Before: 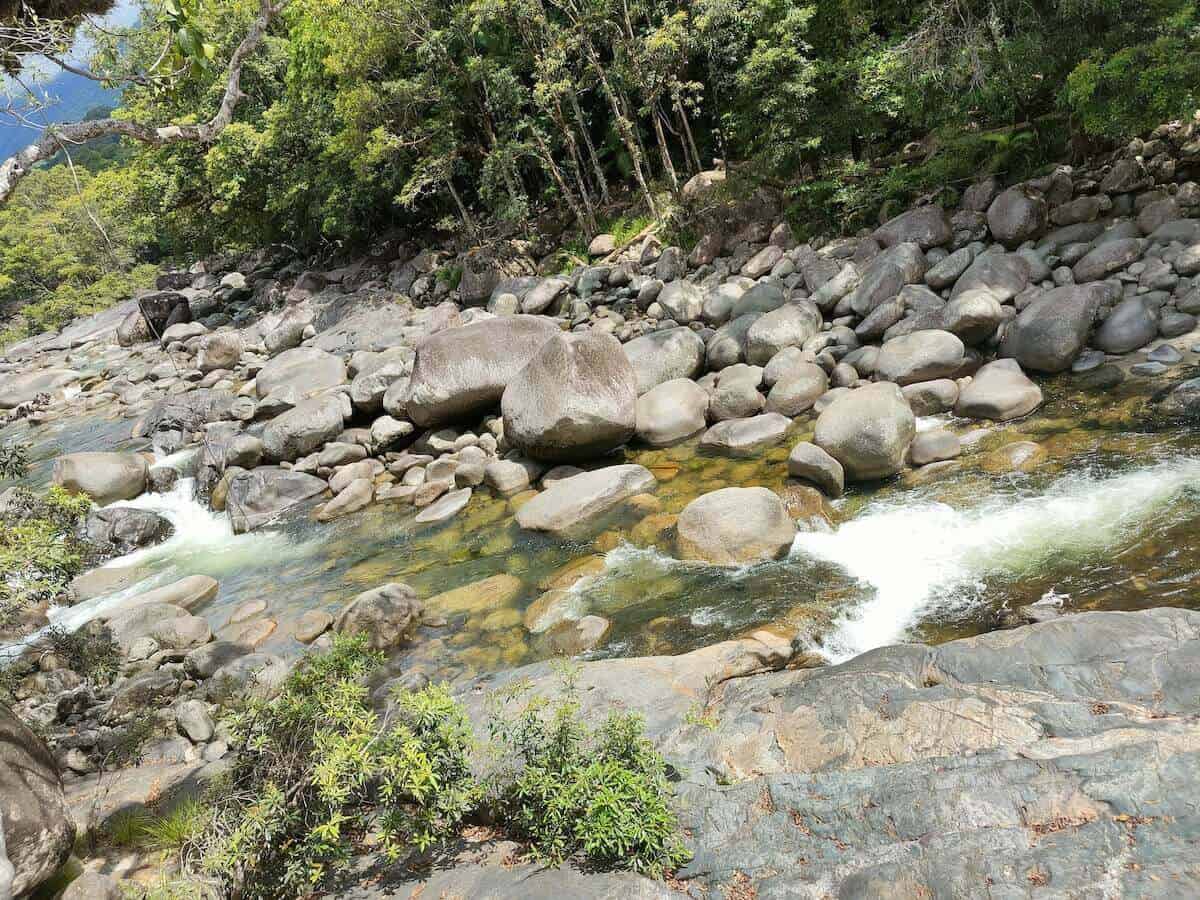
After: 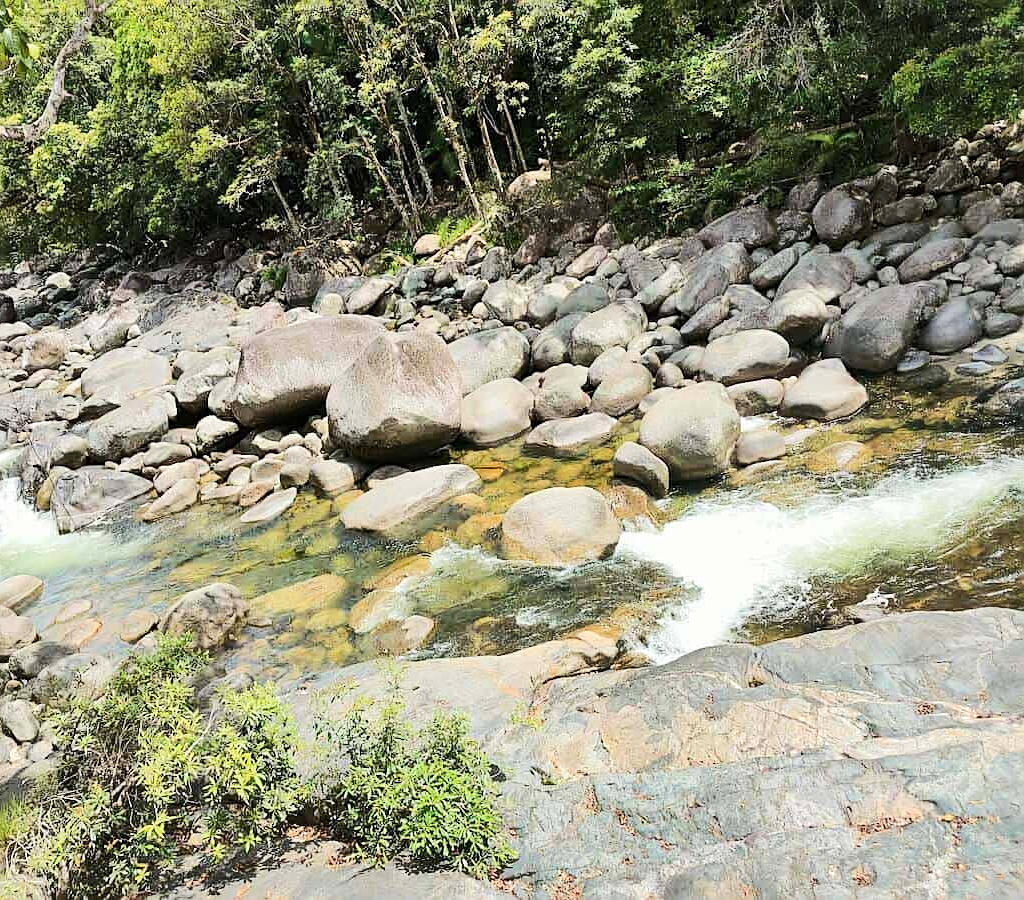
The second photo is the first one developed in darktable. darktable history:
crop and rotate: left 14.584%
rgb curve: curves: ch0 [(0, 0) (0.284, 0.292) (0.505, 0.644) (1, 1)], compensate middle gray true
sharpen: on, module defaults
